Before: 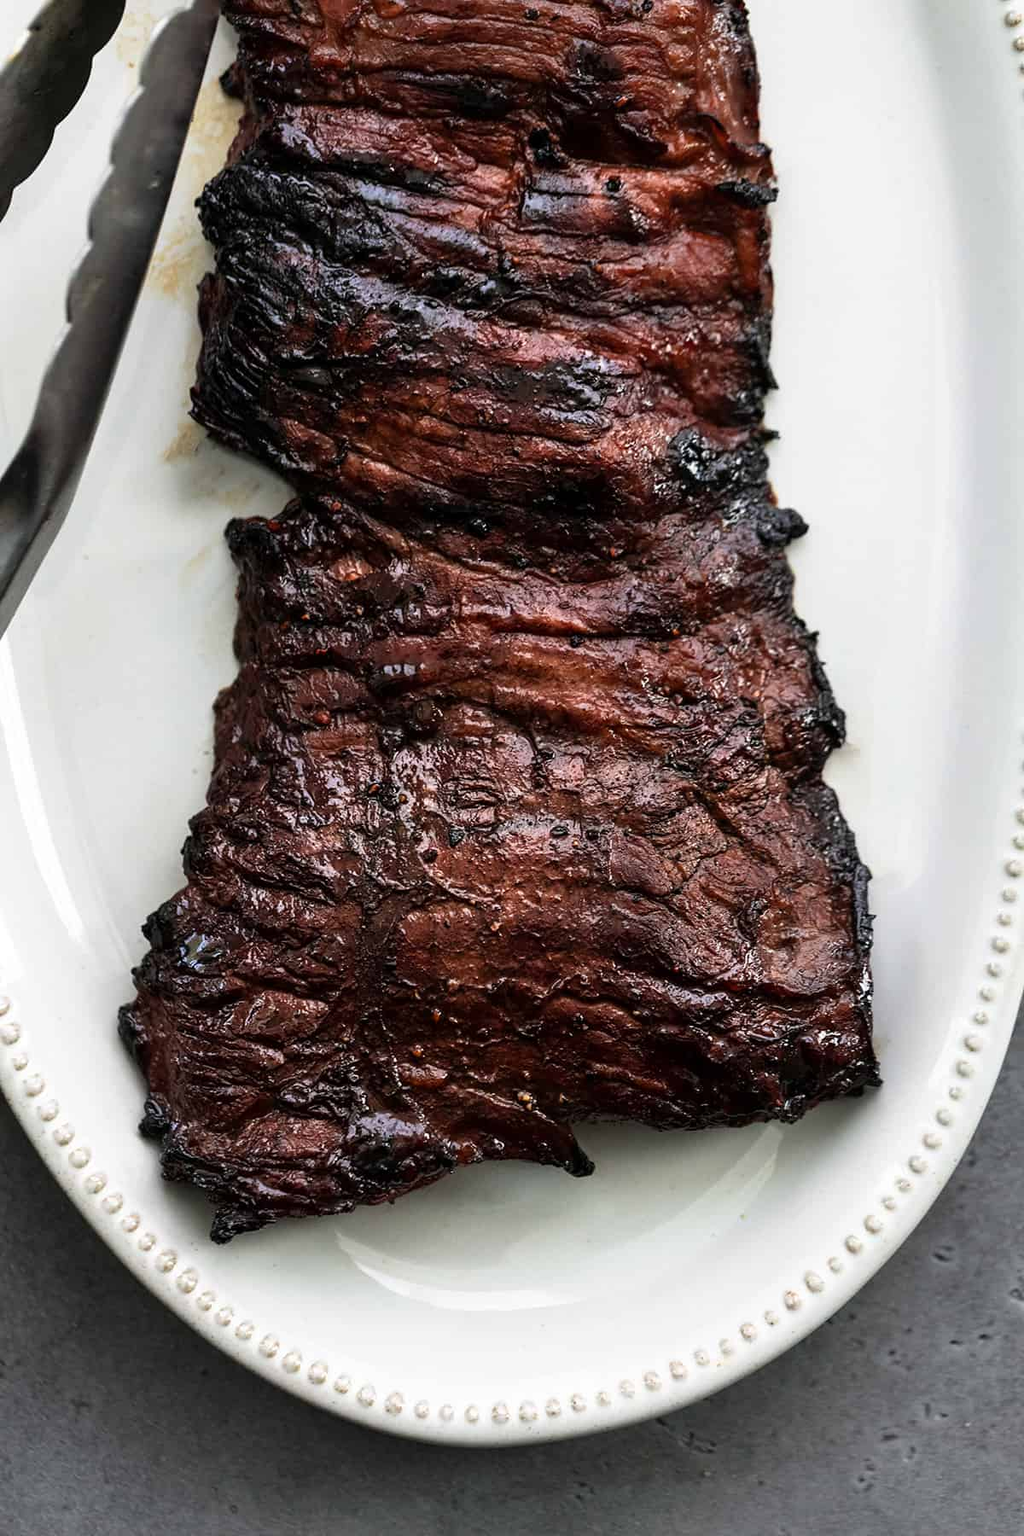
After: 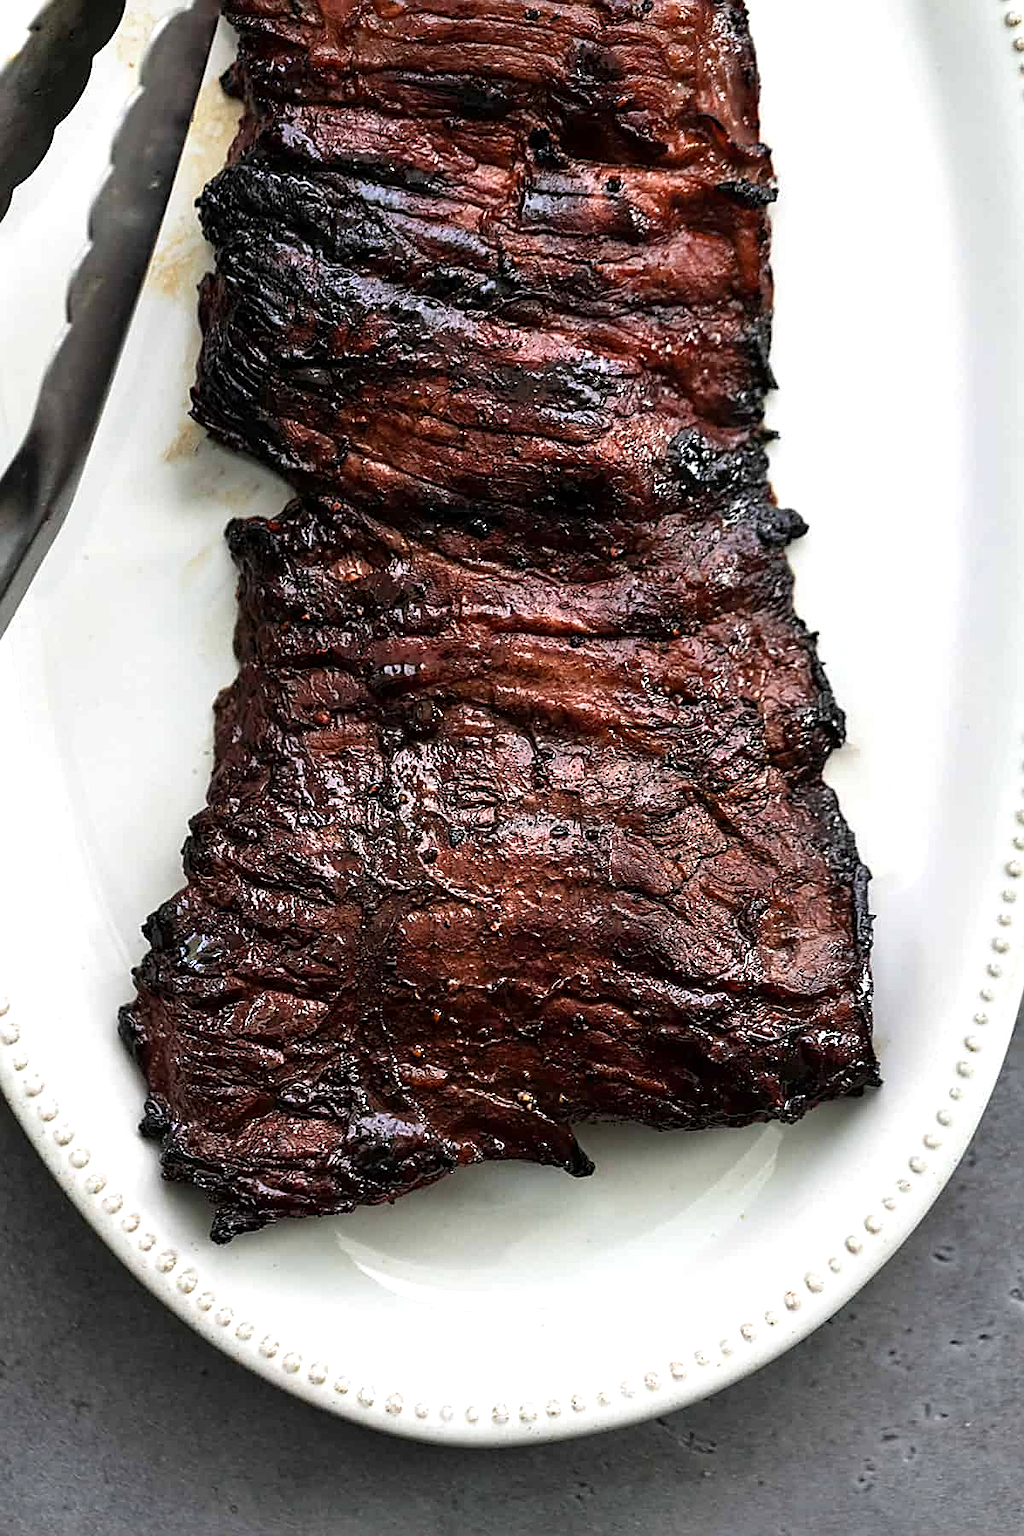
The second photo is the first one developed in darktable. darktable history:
sharpen: amount 0.597
exposure: exposure 0.297 EV, compensate highlight preservation false
